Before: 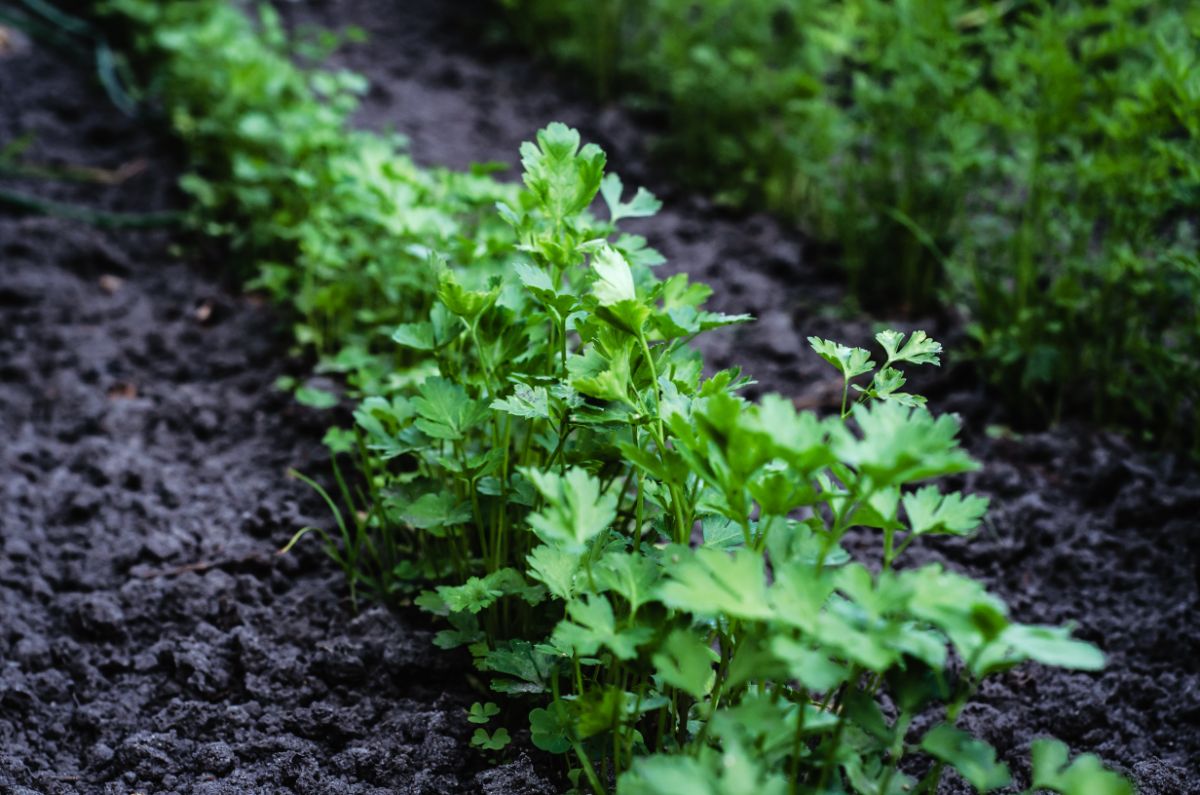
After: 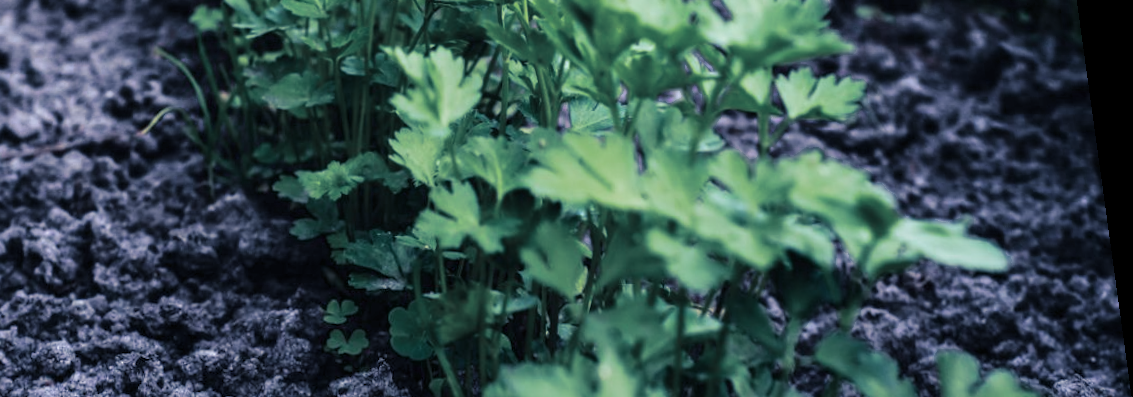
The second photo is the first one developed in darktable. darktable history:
color zones: curves: ch0 [(0.203, 0.433) (0.607, 0.517) (0.697, 0.696) (0.705, 0.897)]
color balance rgb: shadows lift › chroma 1%, shadows lift › hue 113°, highlights gain › chroma 0.2%, highlights gain › hue 333°, perceptual saturation grading › global saturation 20%, perceptual saturation grading › highlights -50%, perceptual saturation grading › shadows 25%, contrast -10%
crop and rotate: left 13.306%, top 48.129%, bottom 2.928%
rotate and perspective: rotation 0.128°, lens shift (vertical) -0.181, lens shift (horizontal) -0.044, shear 0.001, automatic cropping off
exposure: exposure 0.3 EV, compensate highlight preservation false
split-toning: shadows › hue 230.4°
